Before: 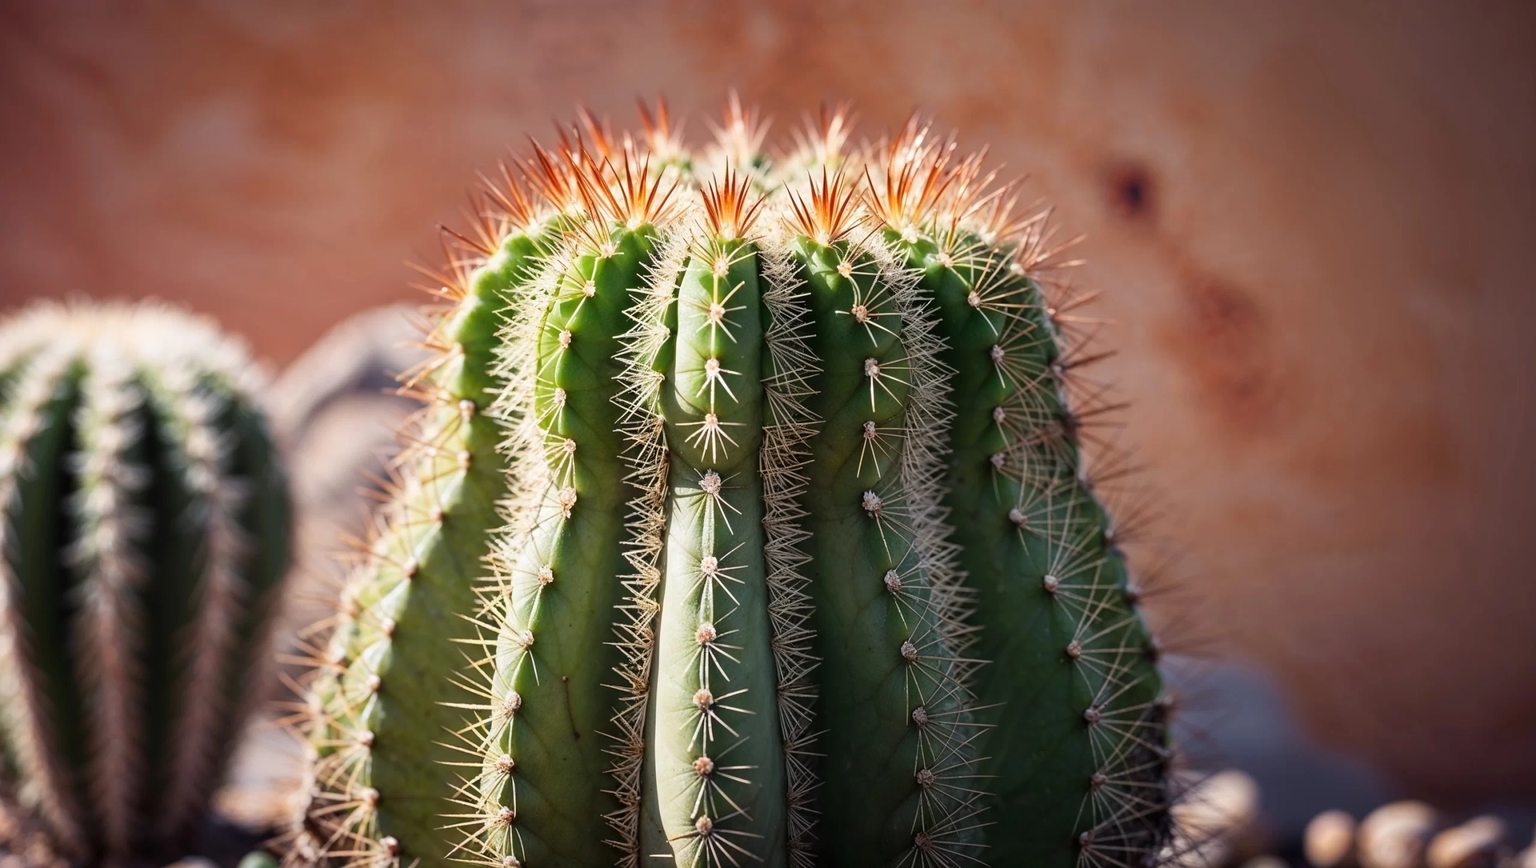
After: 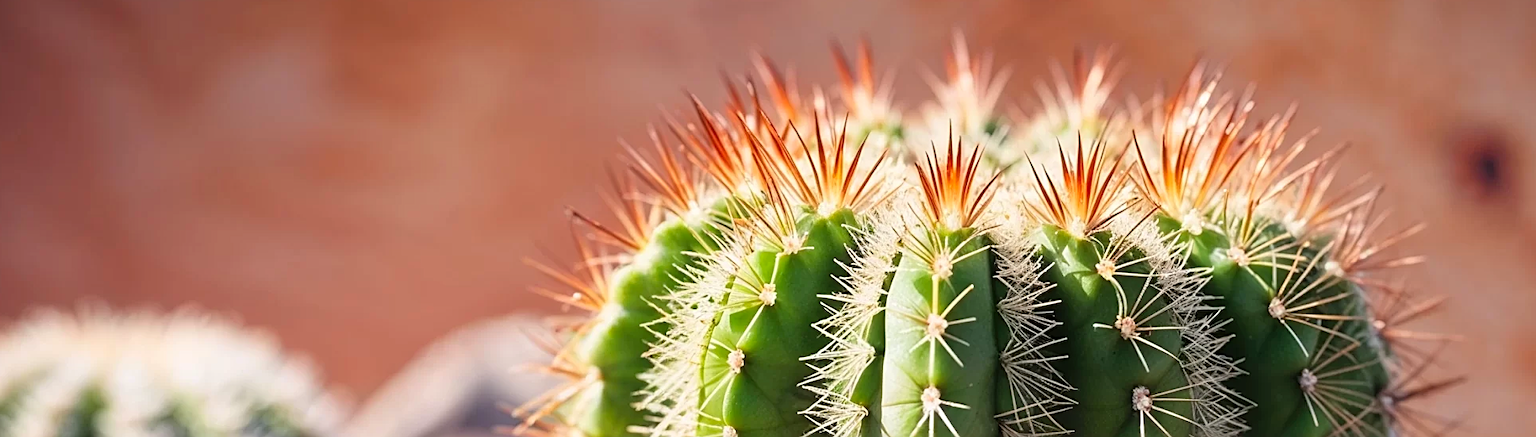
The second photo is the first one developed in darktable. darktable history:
sharpen: on, module defaults
contrast brightness saturation: contrast 0.034, brightness 0.062, saturation 0.133
crop: left 0.573%, top 7.63%, right 23.365%, bottom 54.202%
